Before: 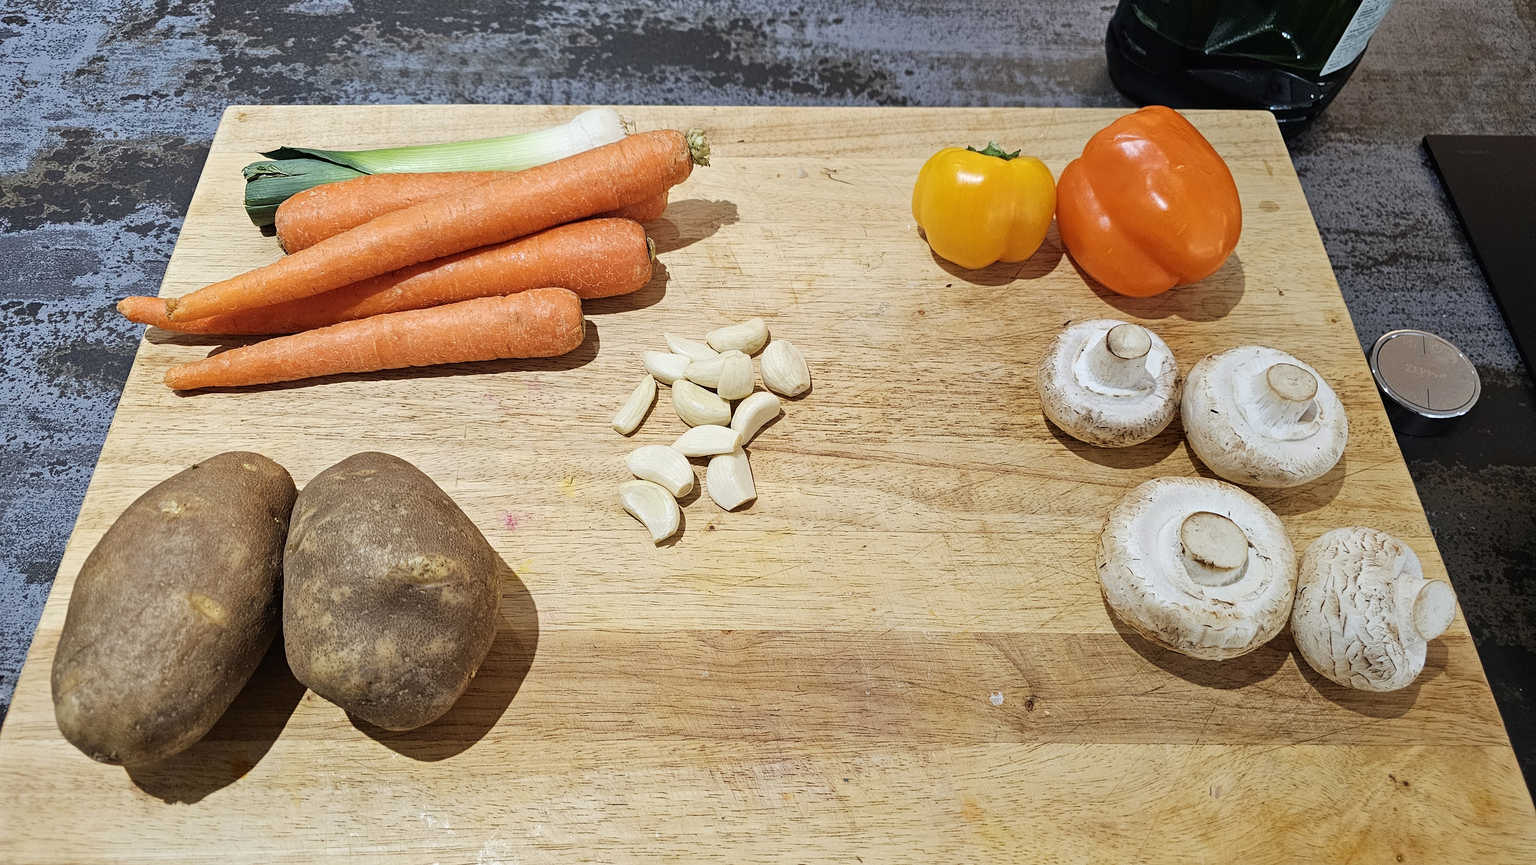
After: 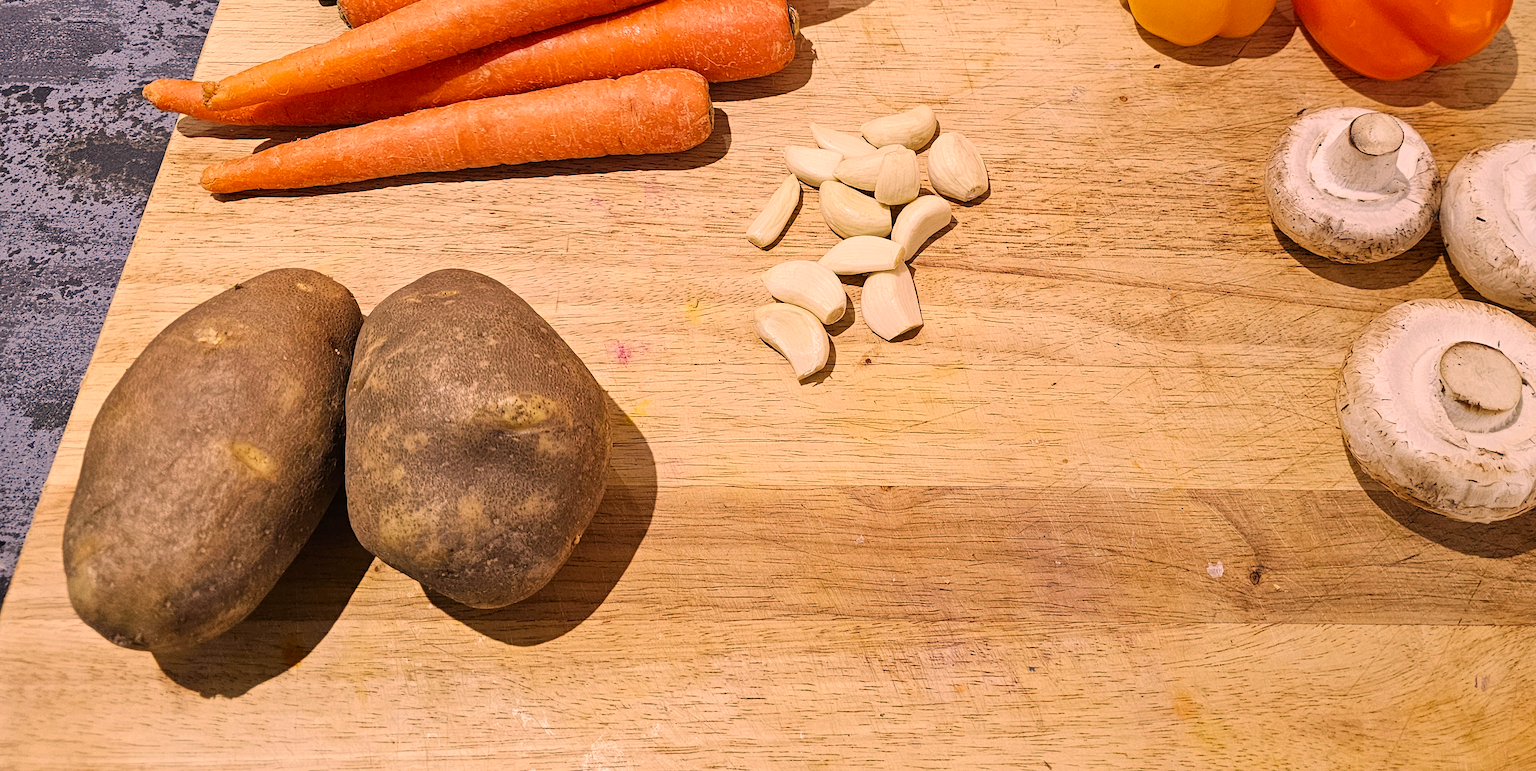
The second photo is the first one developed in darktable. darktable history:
color correction: highlights a* 20.48, highlights b* 19.51
crop: top 26.779%, right 17.971%
